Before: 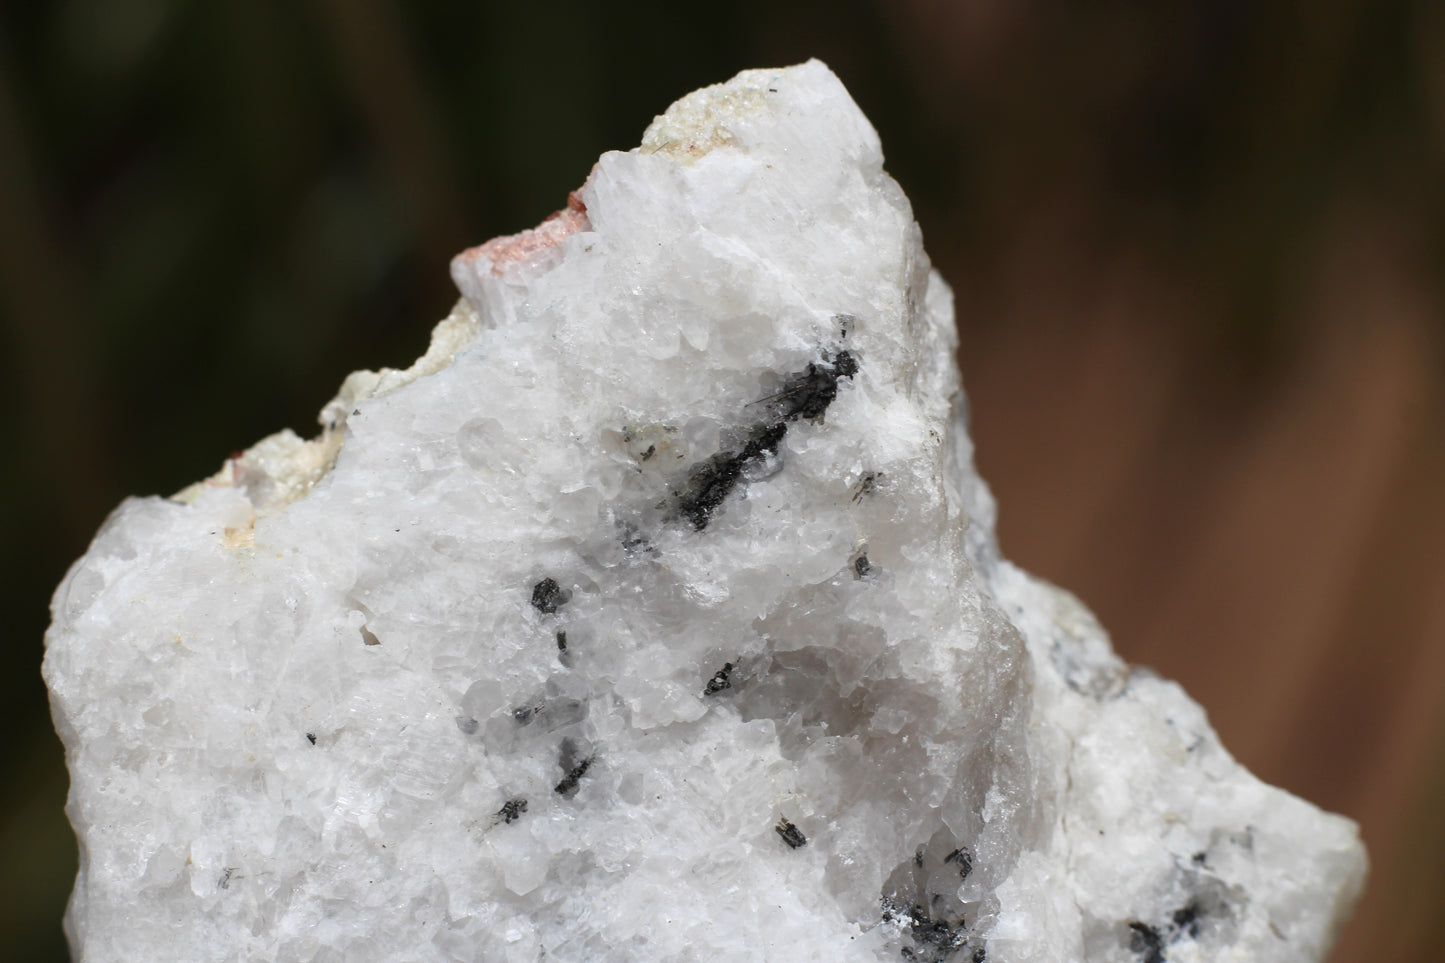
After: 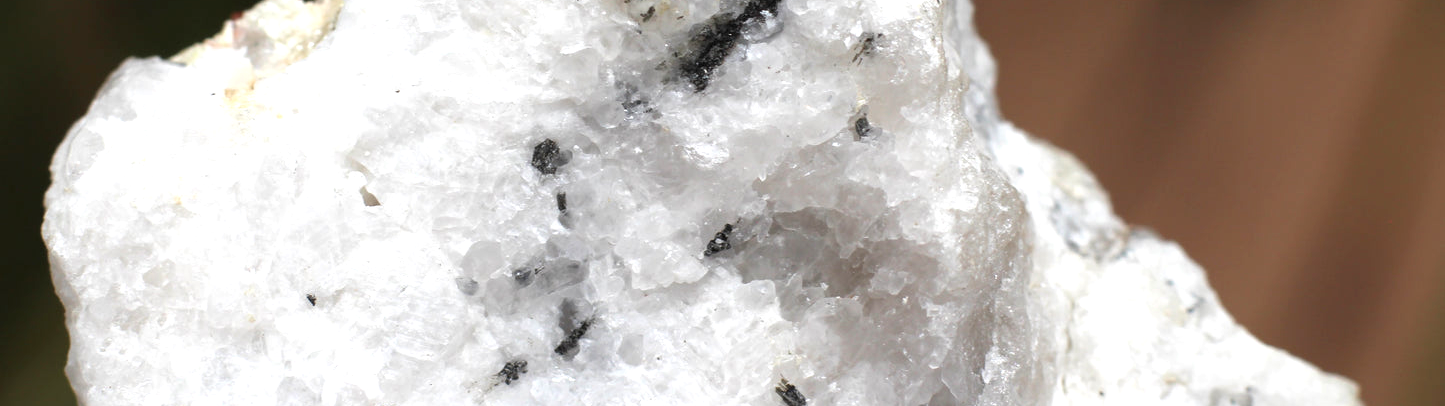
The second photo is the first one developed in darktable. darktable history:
exposure: black level correction 0, exposure 0.695 EV, compensate exposure bias true, compensate highlight preservation false
crop: top 45.648%, bottom 12.104%
